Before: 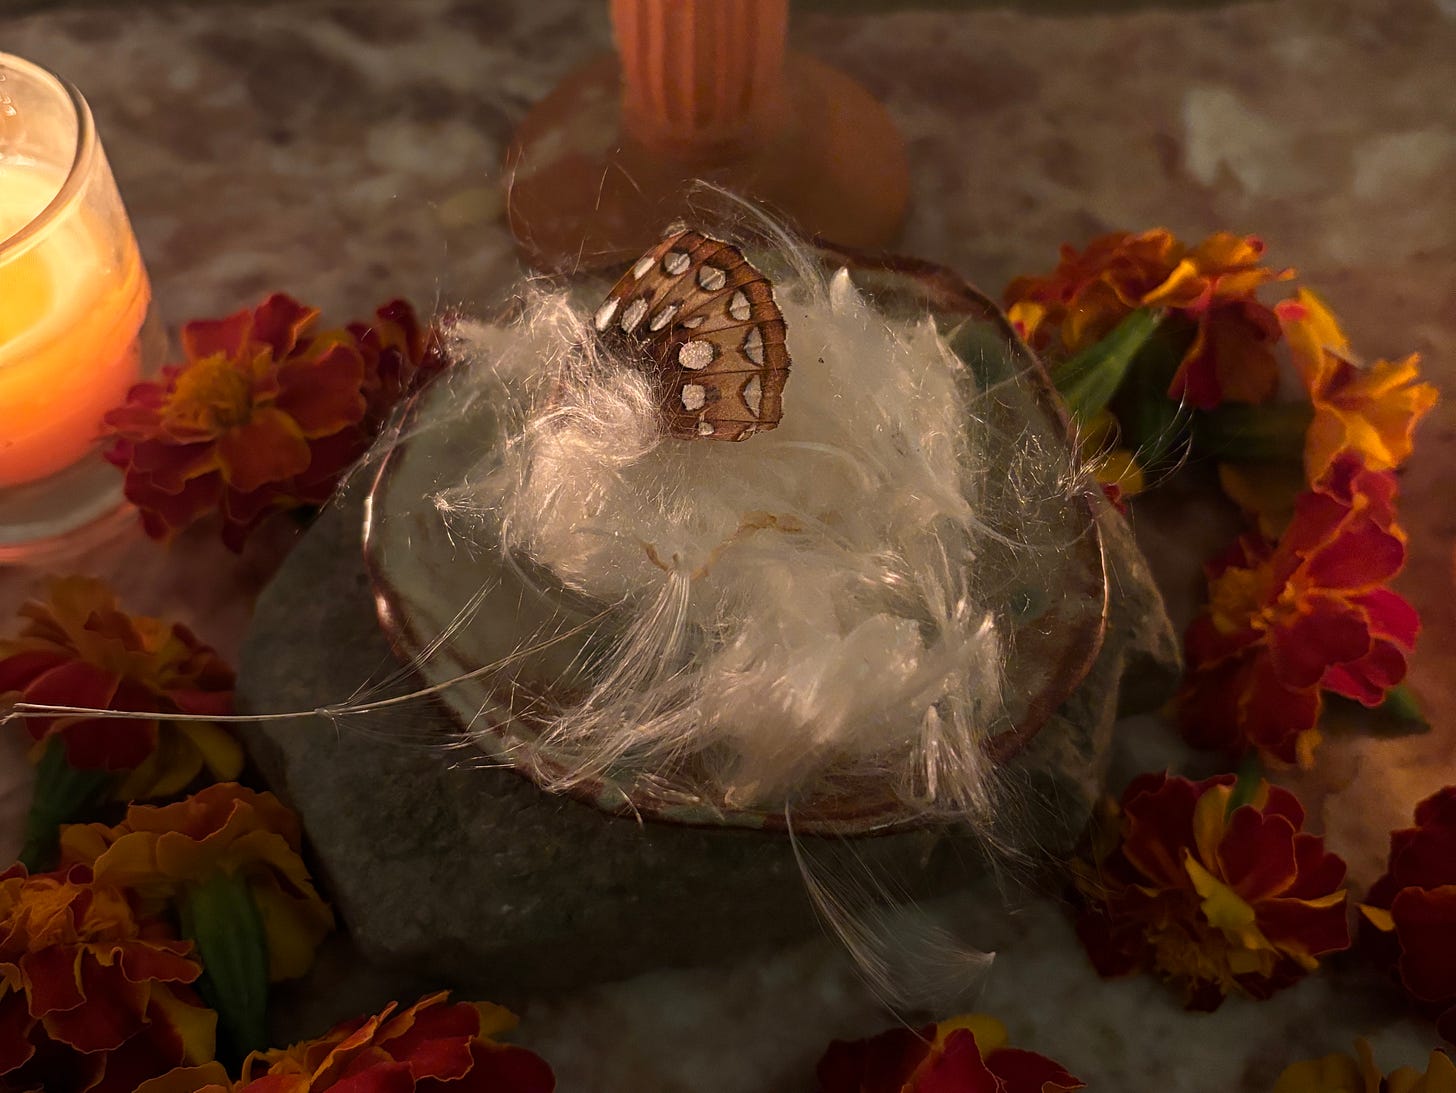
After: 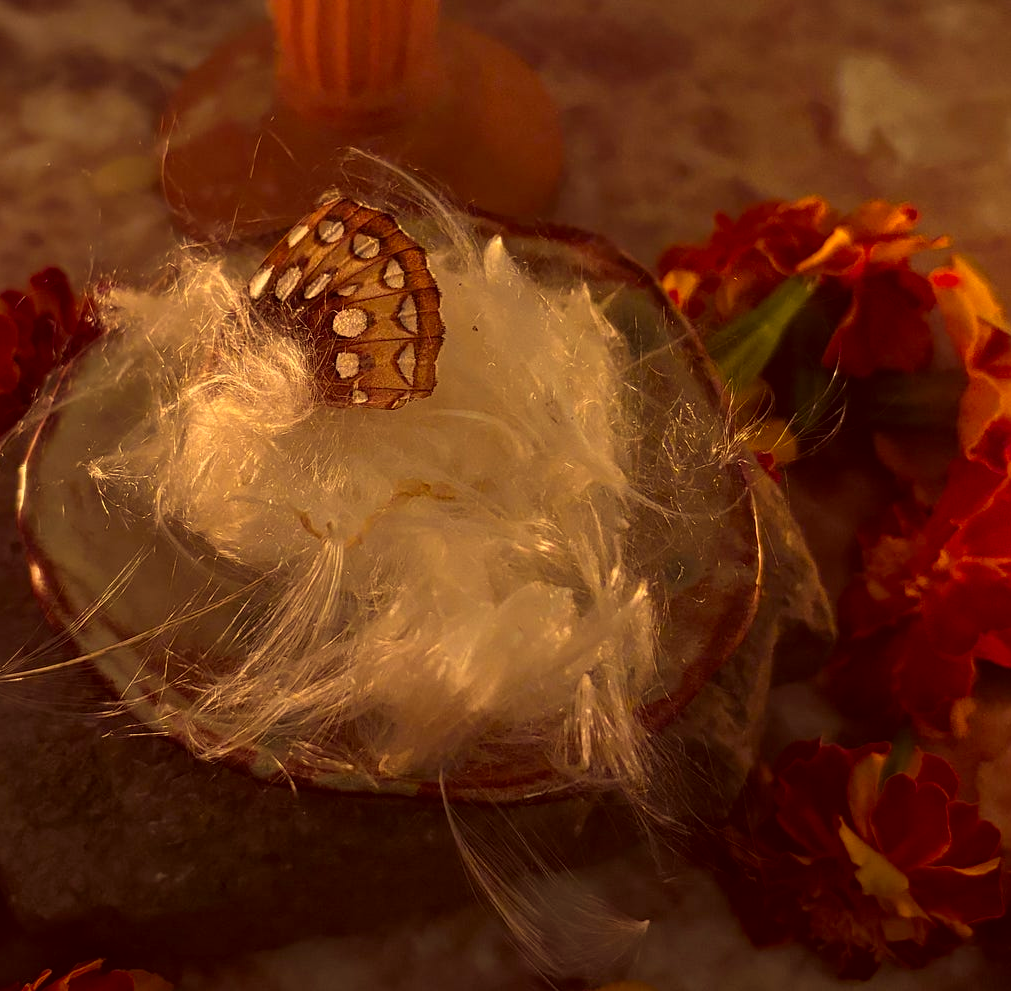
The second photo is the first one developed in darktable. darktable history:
color correction: highlights a* 9.64, highlights b* 38.58, shadows a* 14.58, shadows b* 3.39
crop and rotate: left 23.817%, top 3.005%, right 6.681%, bottom 6.247%
